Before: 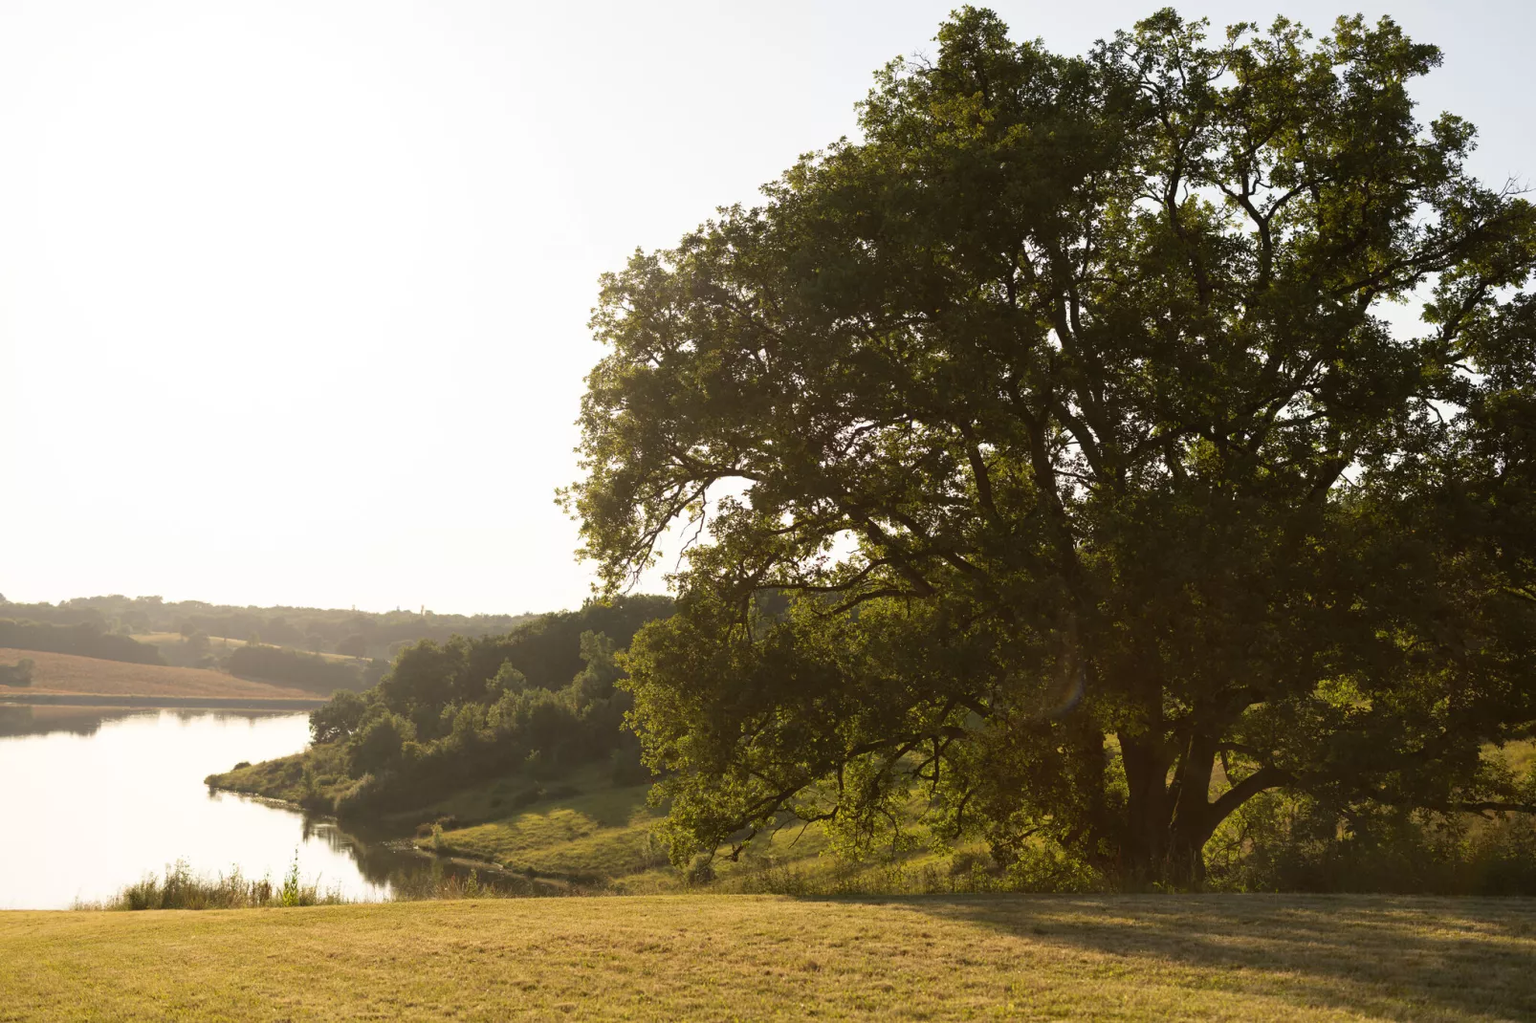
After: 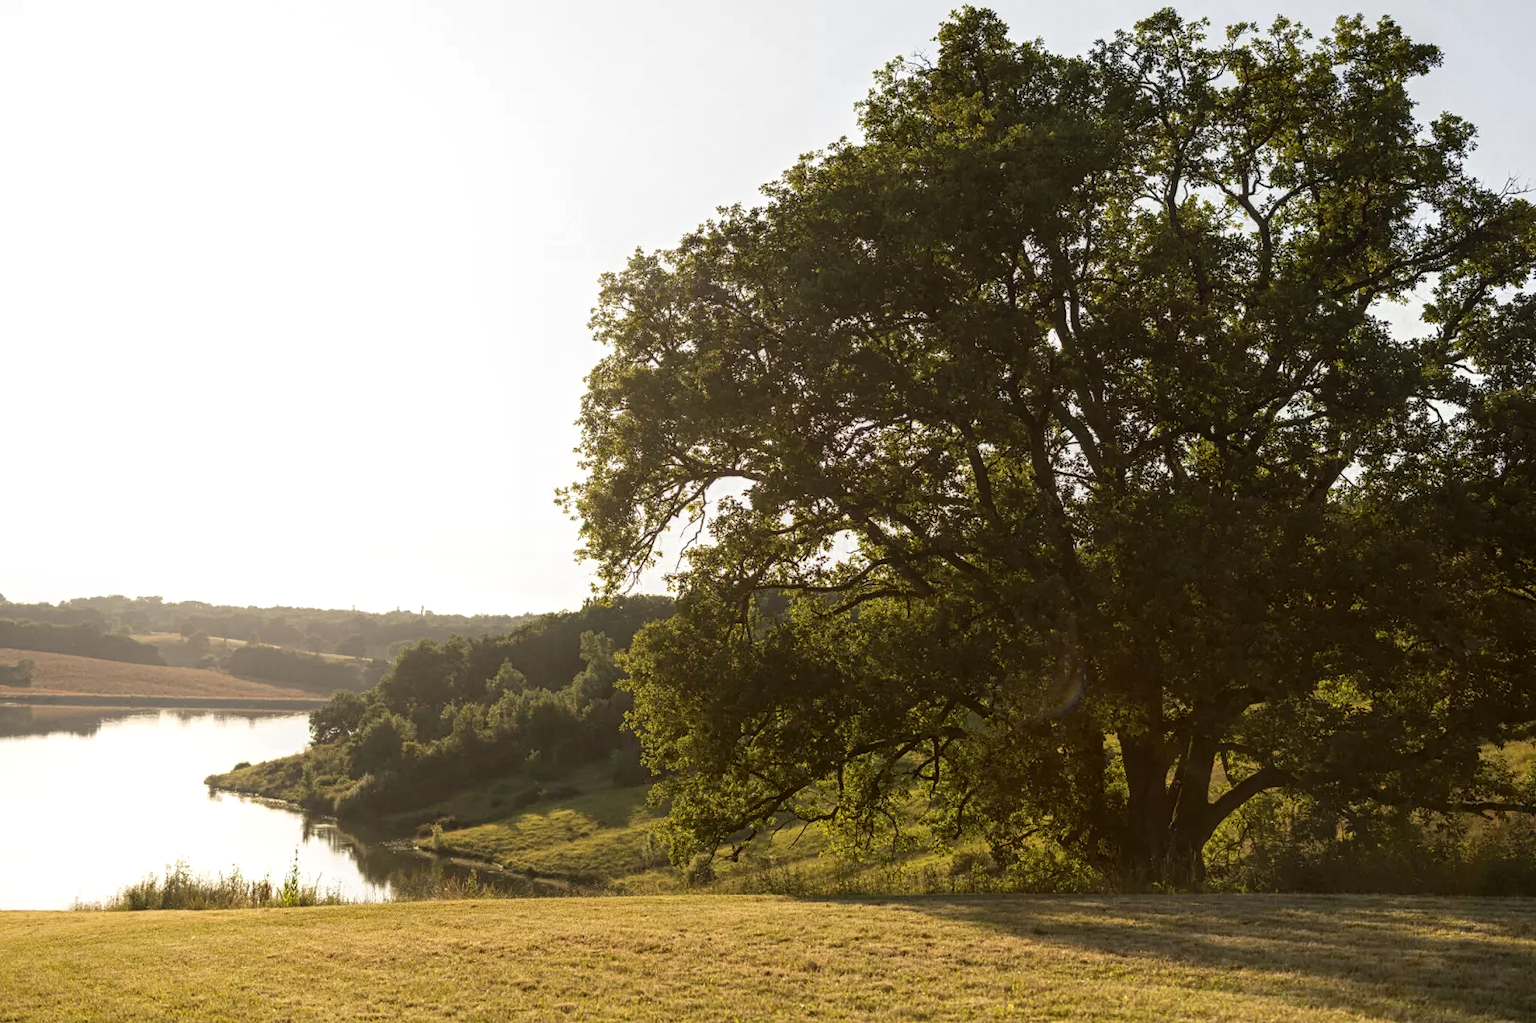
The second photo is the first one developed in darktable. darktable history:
contrast equalizer: octaves 7, y [[0.439, 0.44, 0.442, 0.457, 0.493, 0.498], [0.5 ×6], [0.5 ×6], [0 ×6], [0 ×6]]
local contrast: detail 150%
